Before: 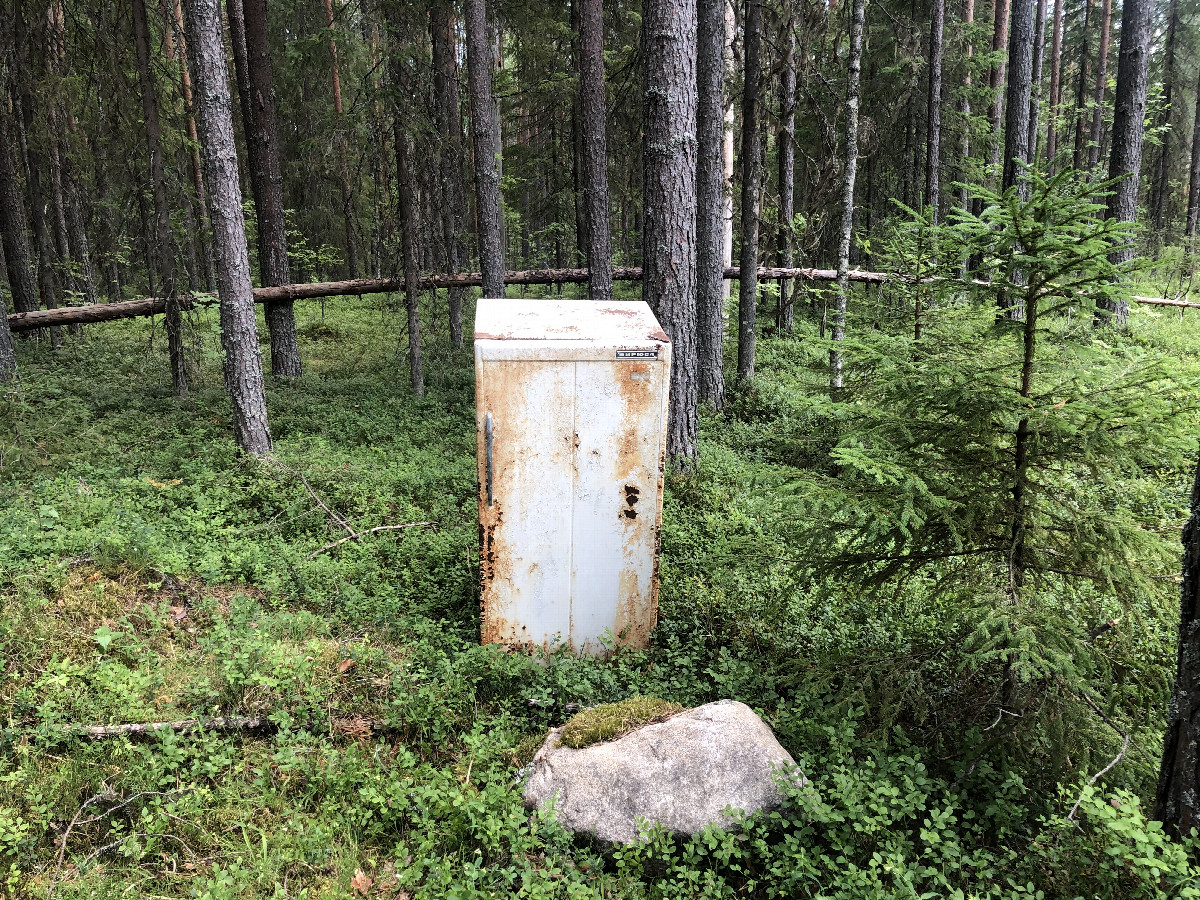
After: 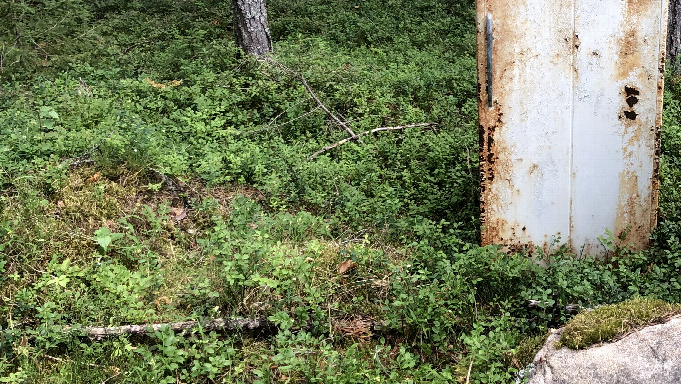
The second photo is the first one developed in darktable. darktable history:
crop: top 44.349%, right 43.188%, bottom 12.954%
contrast brightness saturation: brightness -0.092
